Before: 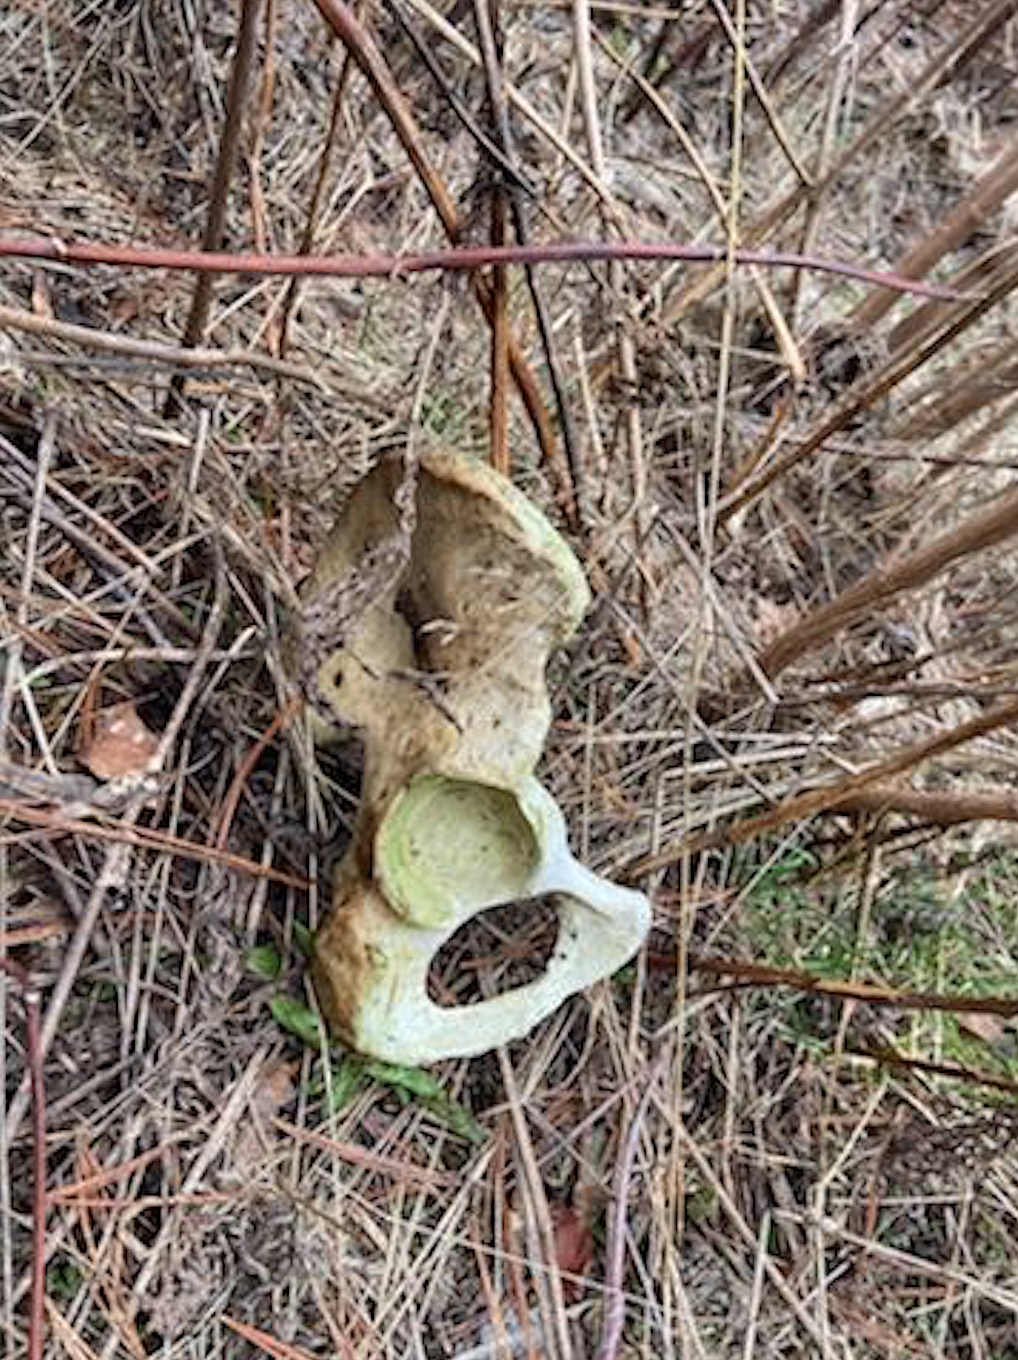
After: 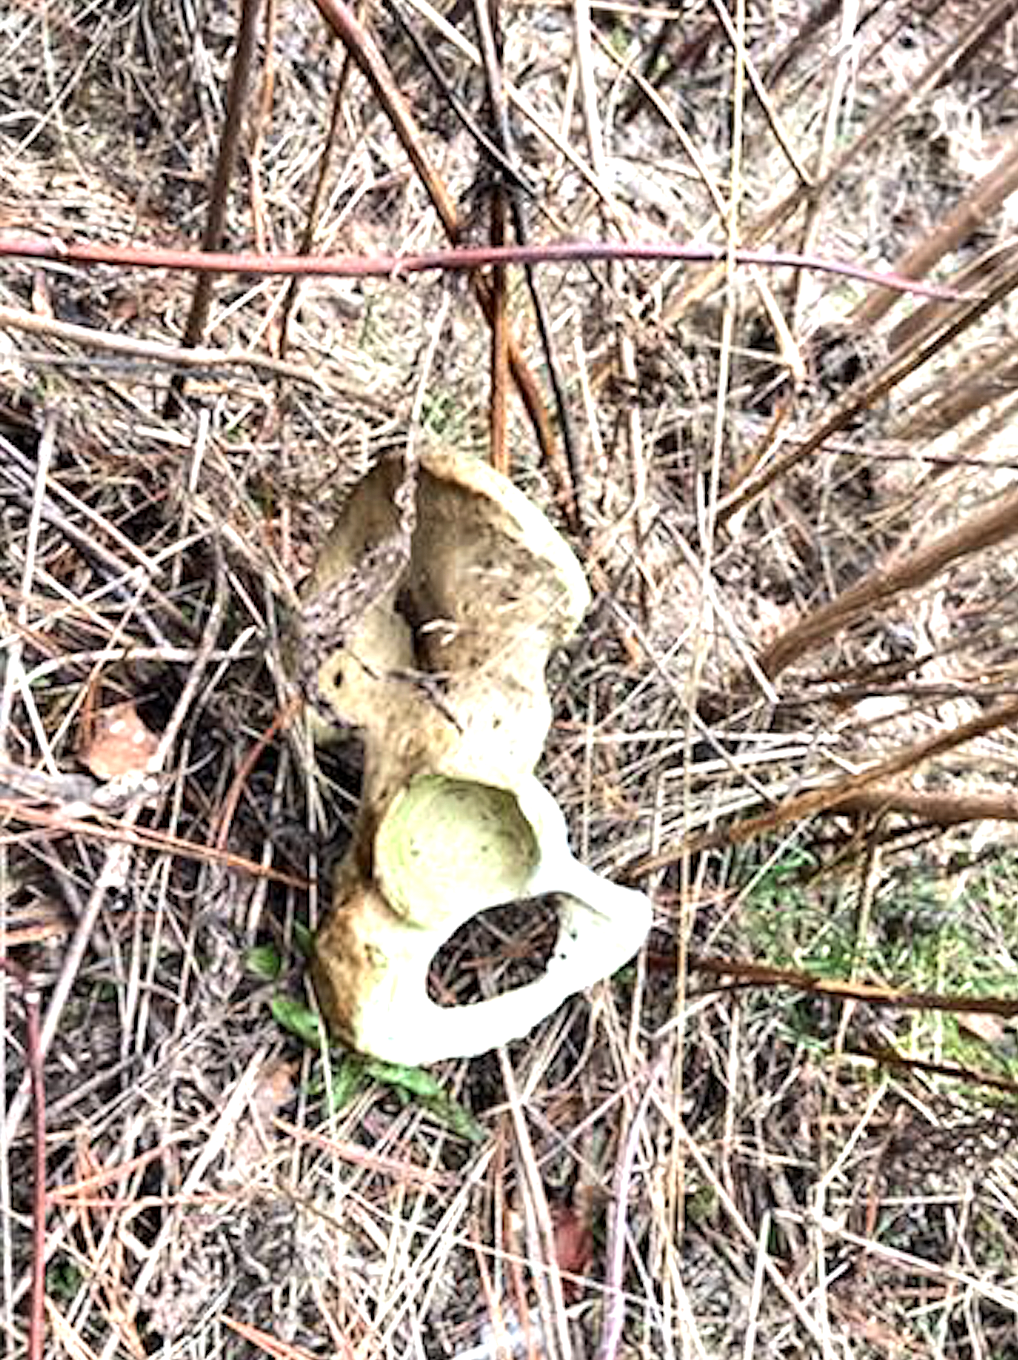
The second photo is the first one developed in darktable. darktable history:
tone equalizer: -8 EV -0.729 EV, -7 EV -0.726 EV, -6 EV -0.637 EV, -5 EV -0.397 EV, -3 EV 0.367 EV, -2 EV 0.6 EV, -1 EV 0.681 EV, +0 EV 0.76 EV, edges refinement/feathering 500, mask exposure compensation -1.57 EV, preserve details guided filter
exposure: black level correction 0.001, exposure 0.499 EV, compensate highlight preservation false
